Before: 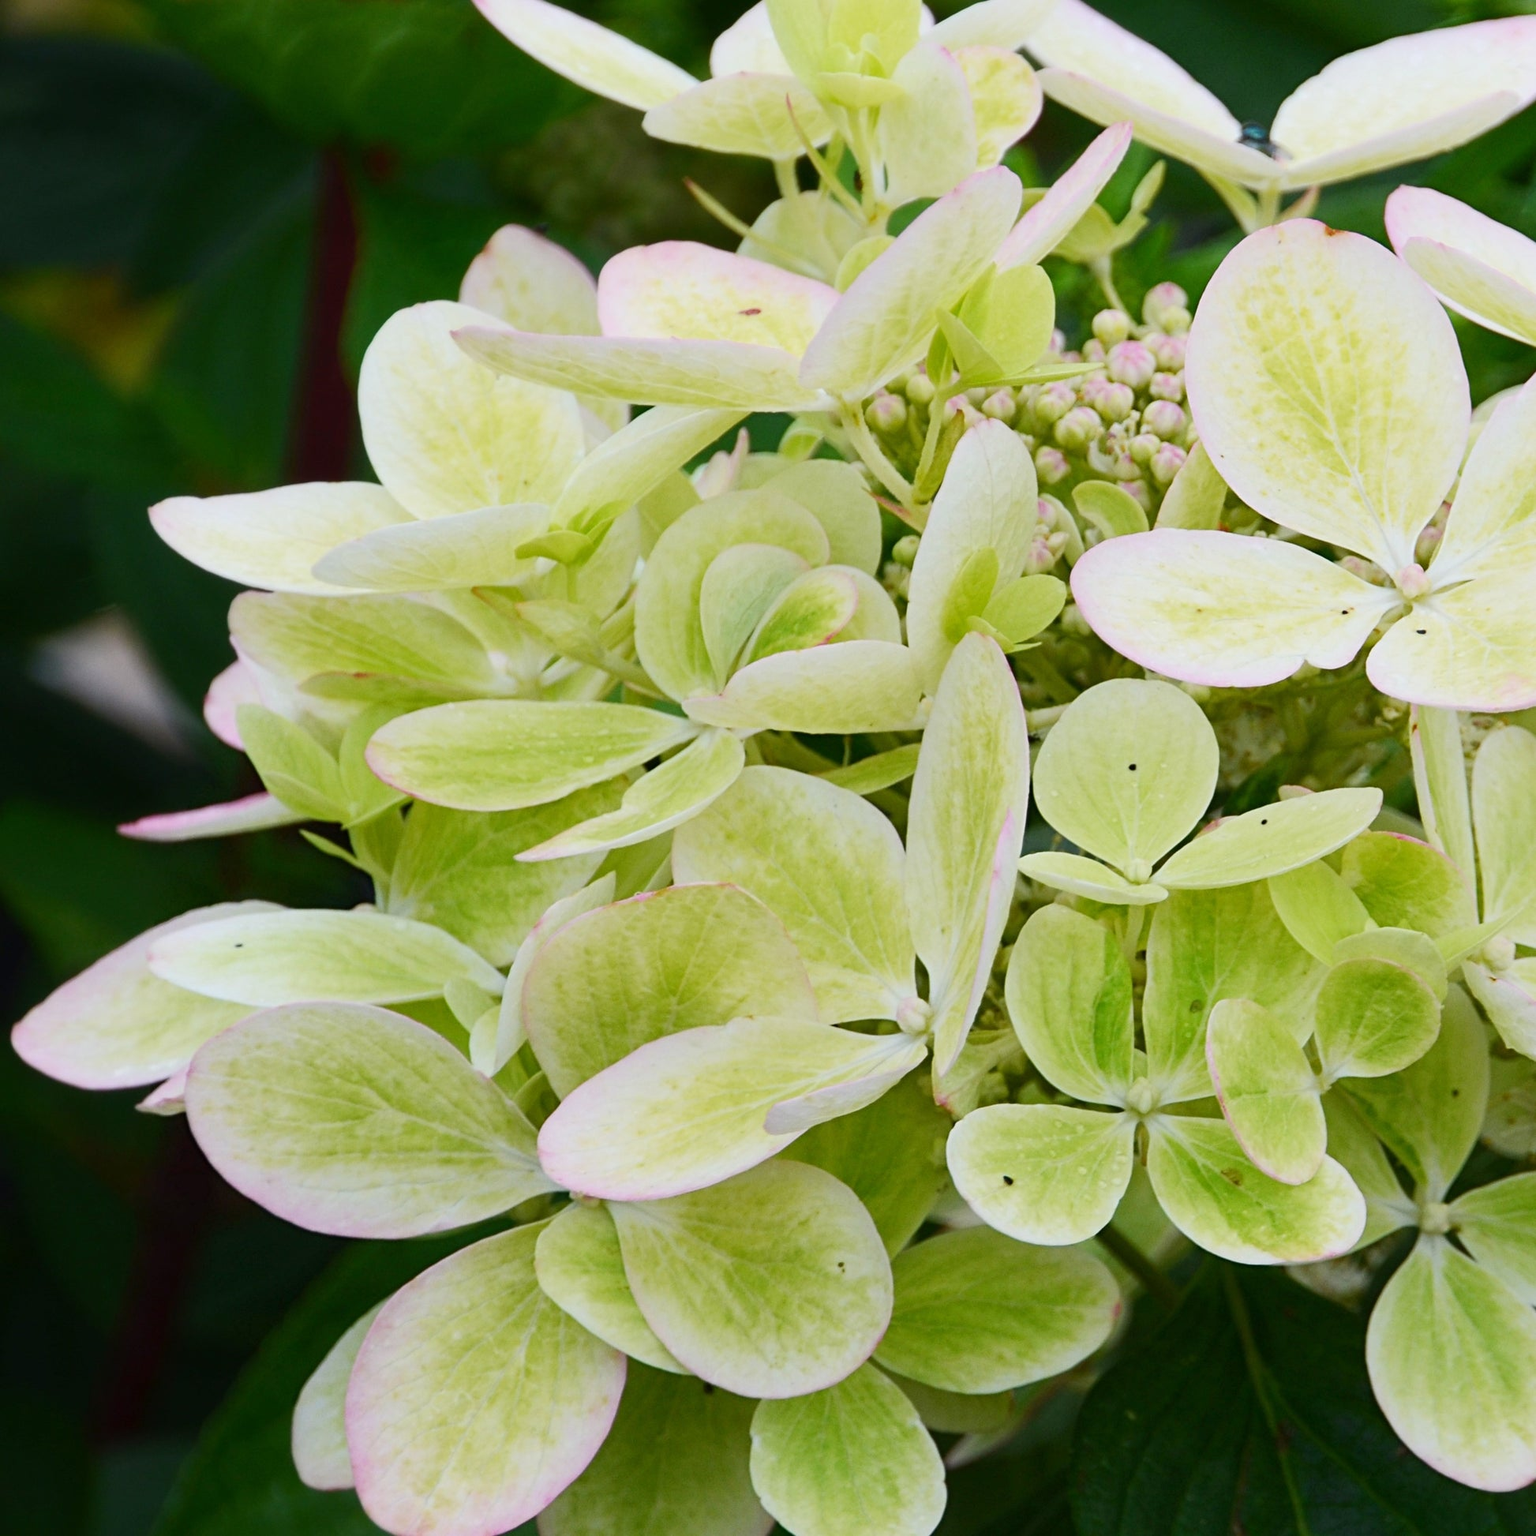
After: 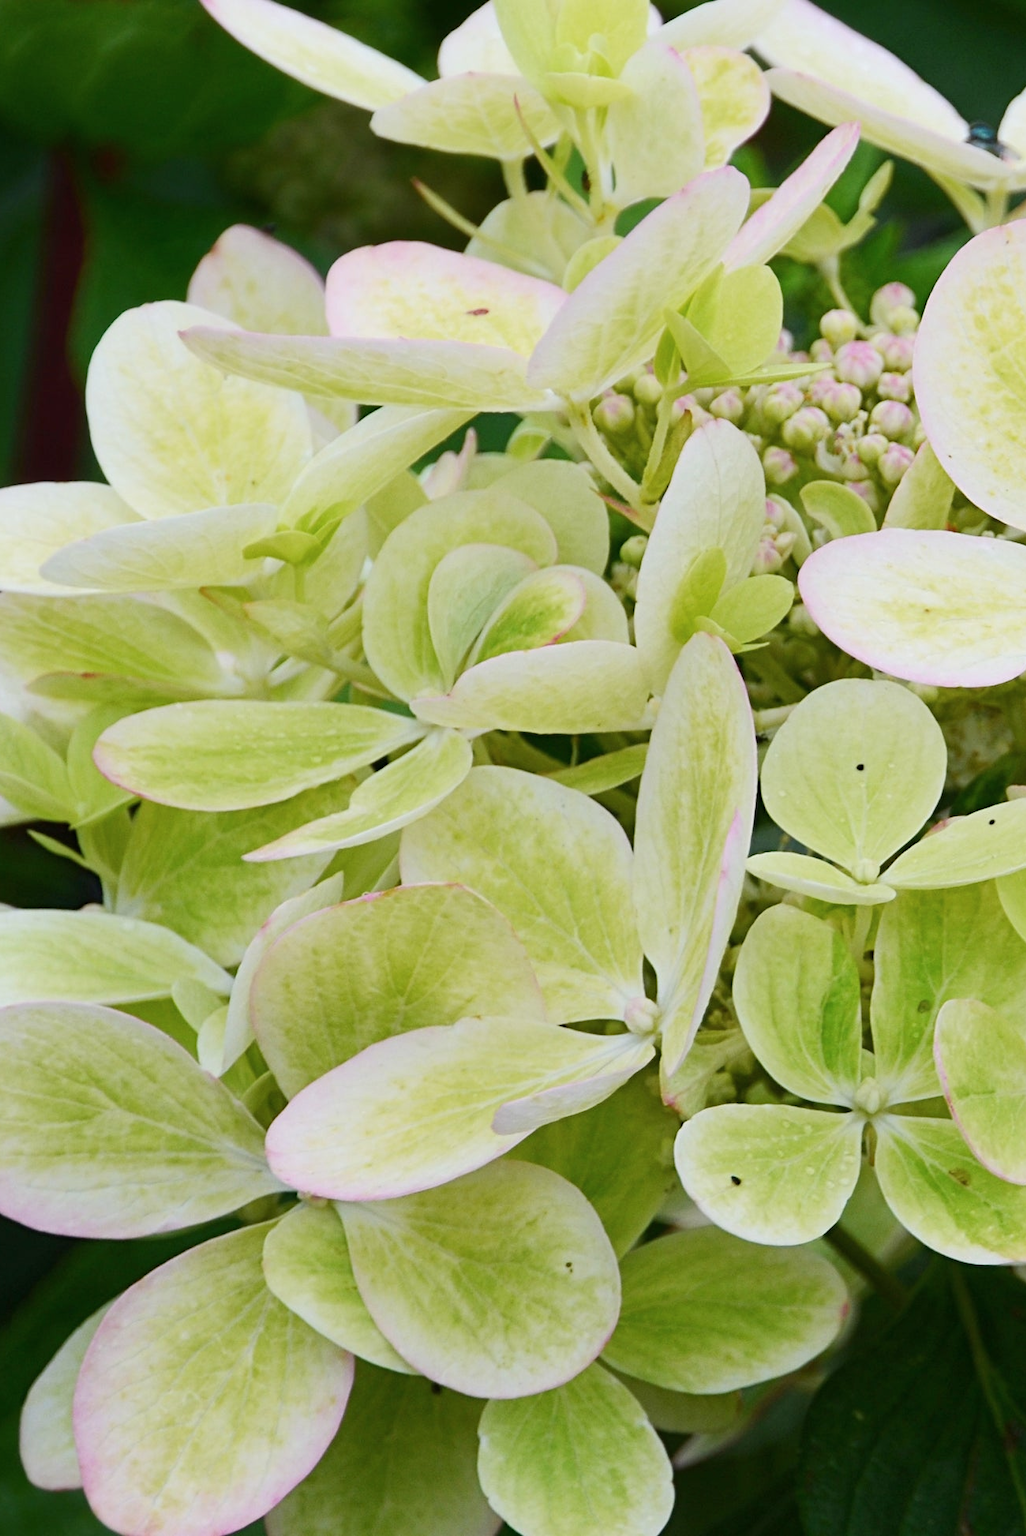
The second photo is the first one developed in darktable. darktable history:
contrast brightness saturation: contrast 0.01, saturation -0.05
crop and rotate: left 17.732%, right 15.423%
